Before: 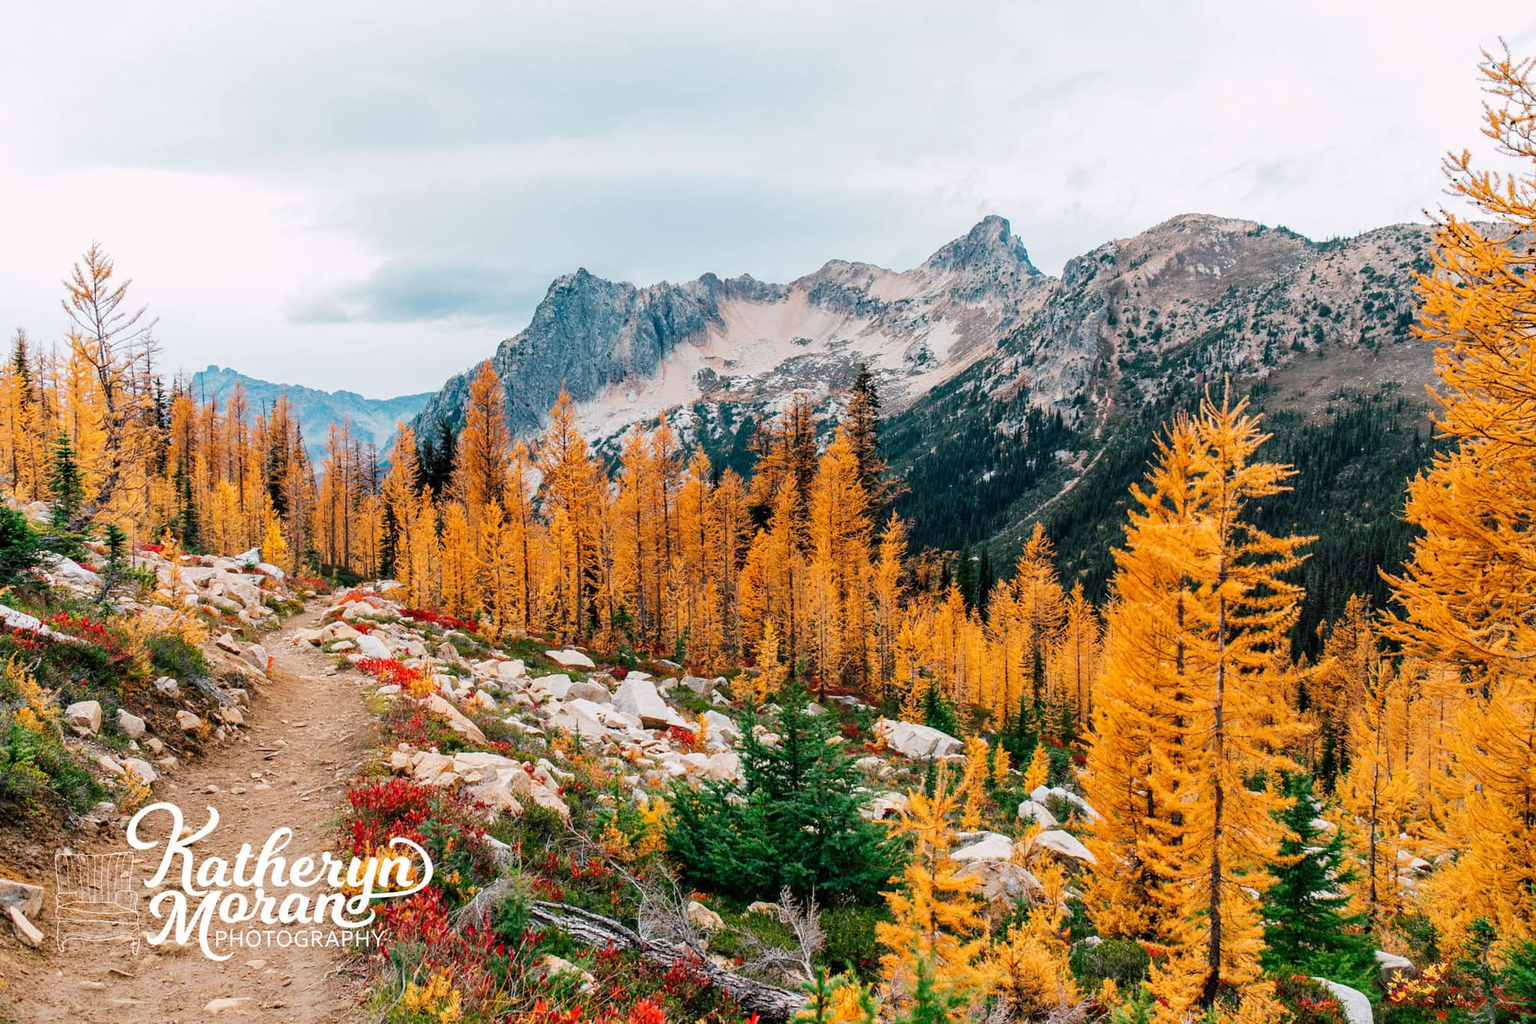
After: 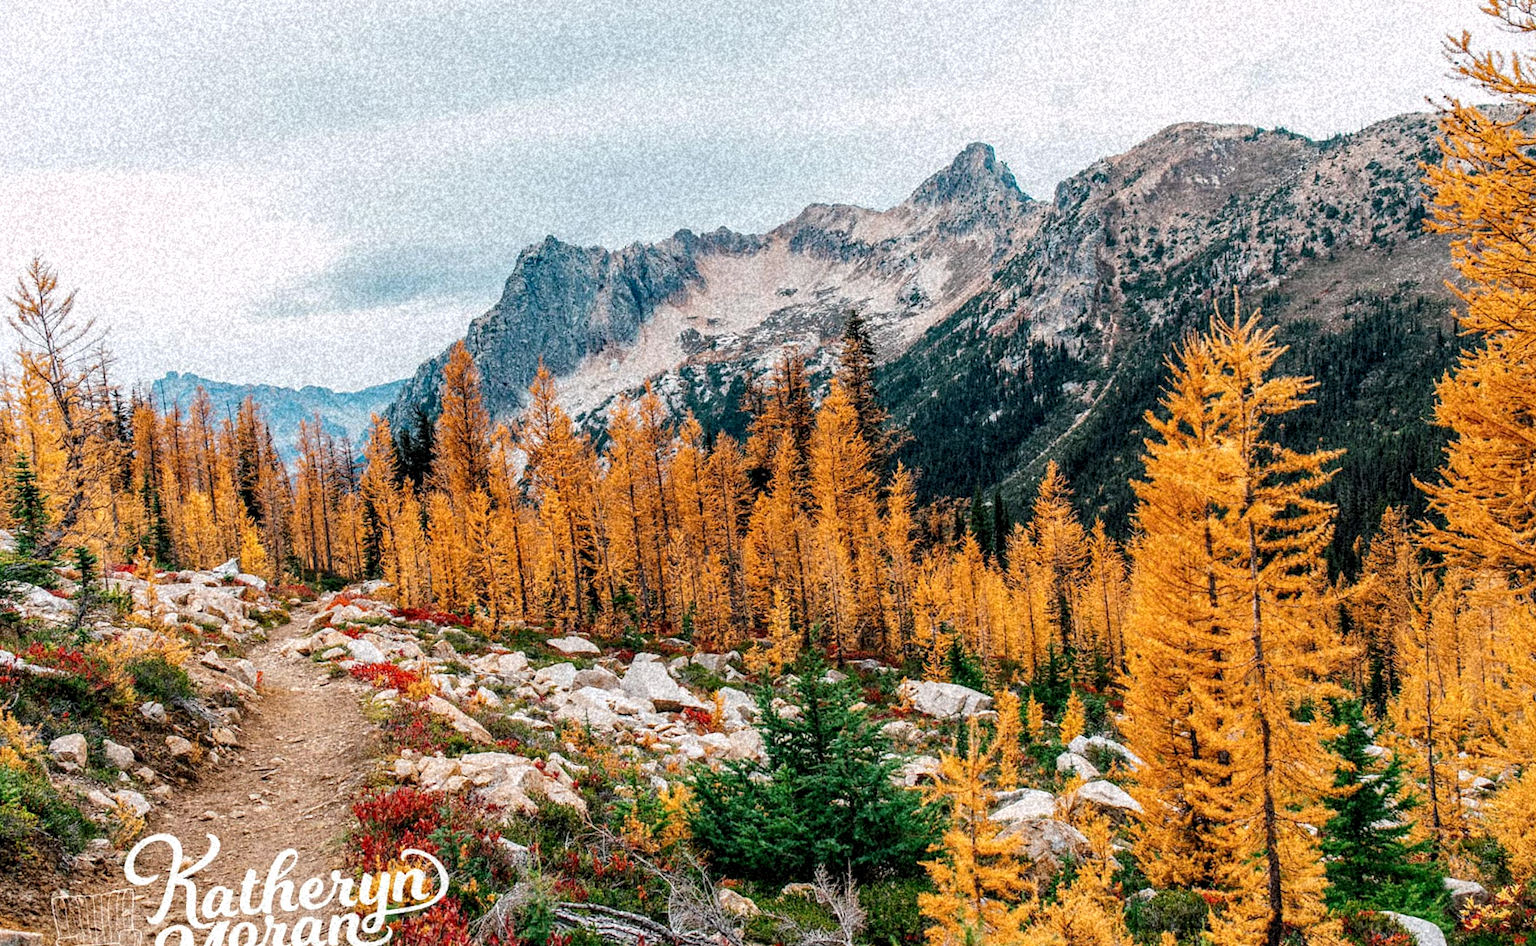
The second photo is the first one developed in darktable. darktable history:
color zones: curves: ch0 [(0.068, 0.464) (0.25, 0.5) (0.48, 0.508) (0.75, 0.536) (0.886, 0.476) (0.967, 0.456)]; ch1 [(0.066, 0.456) (0.25, 0.5) (0.616, 0.508) (0.746, 0.56) (0.934, 0.444)]
grain: coarseness 46.9 ISO, strength 50.21%, mid-tones bias 0%
local contrast: detail 130%
rotate and perspective: rotation -5°, crop left 0.05, crop right 0.952, crop top 0.11, crop bottom 0.89
contrast brightness saturation: saturation -0.05
